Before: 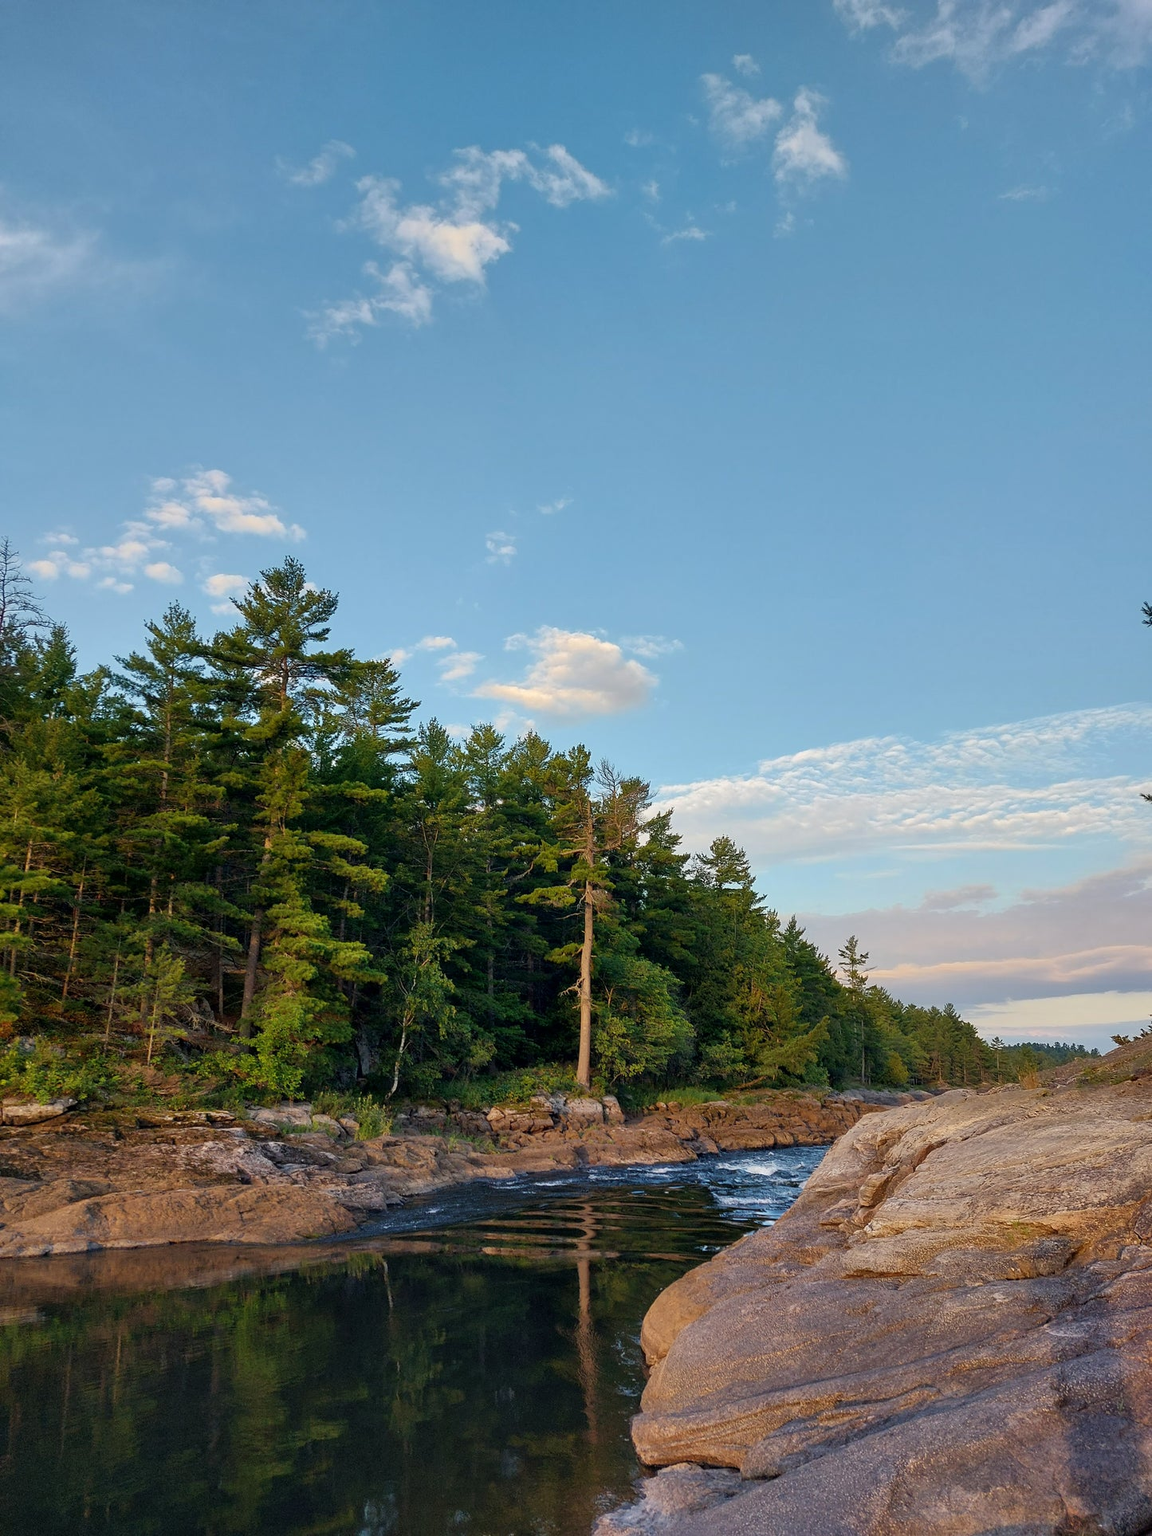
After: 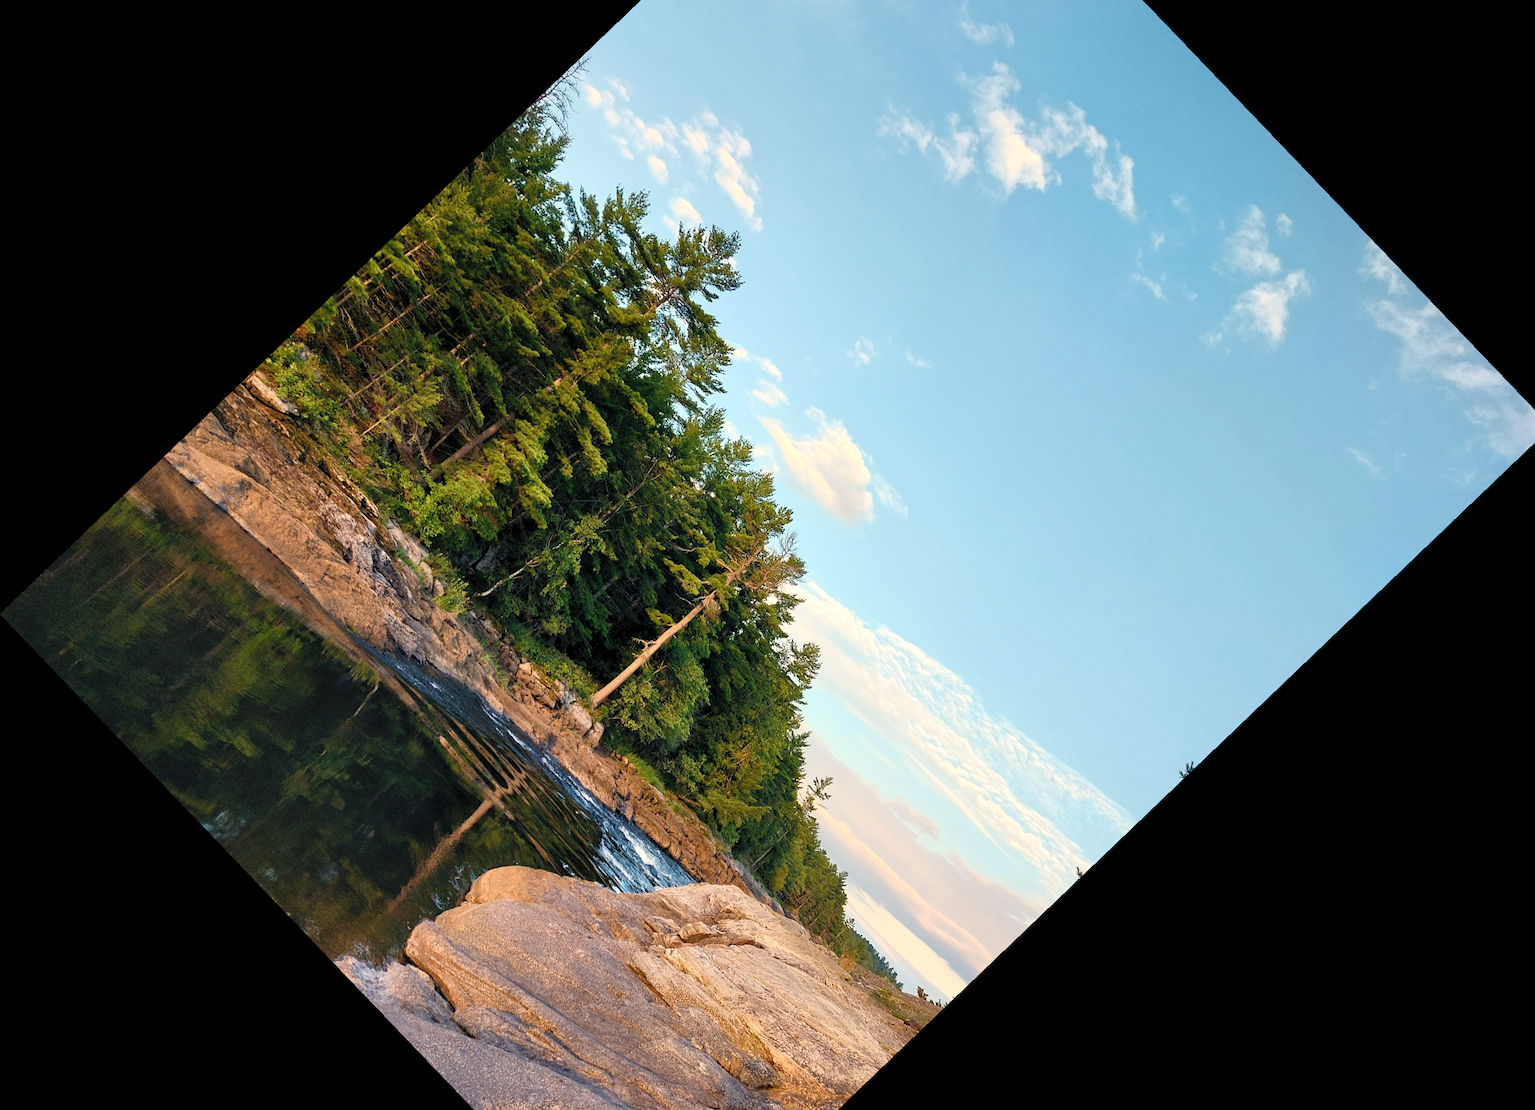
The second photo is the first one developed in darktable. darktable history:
rotate and perspective: automatic cropping original format, crop left 0, crop top 0
contrast brightness saturation: contrast 0.14, brightness 0.21
white balance: red 1.045, blue 0.932
crop and rotate: angle -46.26°, top 16.234%, right 0.912%, bottom 11.704%
levels: levels [0.018, 0.493, 1]
color balance rgb: shadows lift › luminance -20%, power › hue 72.24°, highlights gain › luminance 15%, global offset › hue 171.6°, perceptual saturation grading › highlights -30%, perceptual saturation grading › shadows 20%, global vibrance 30%, contrast 10%
